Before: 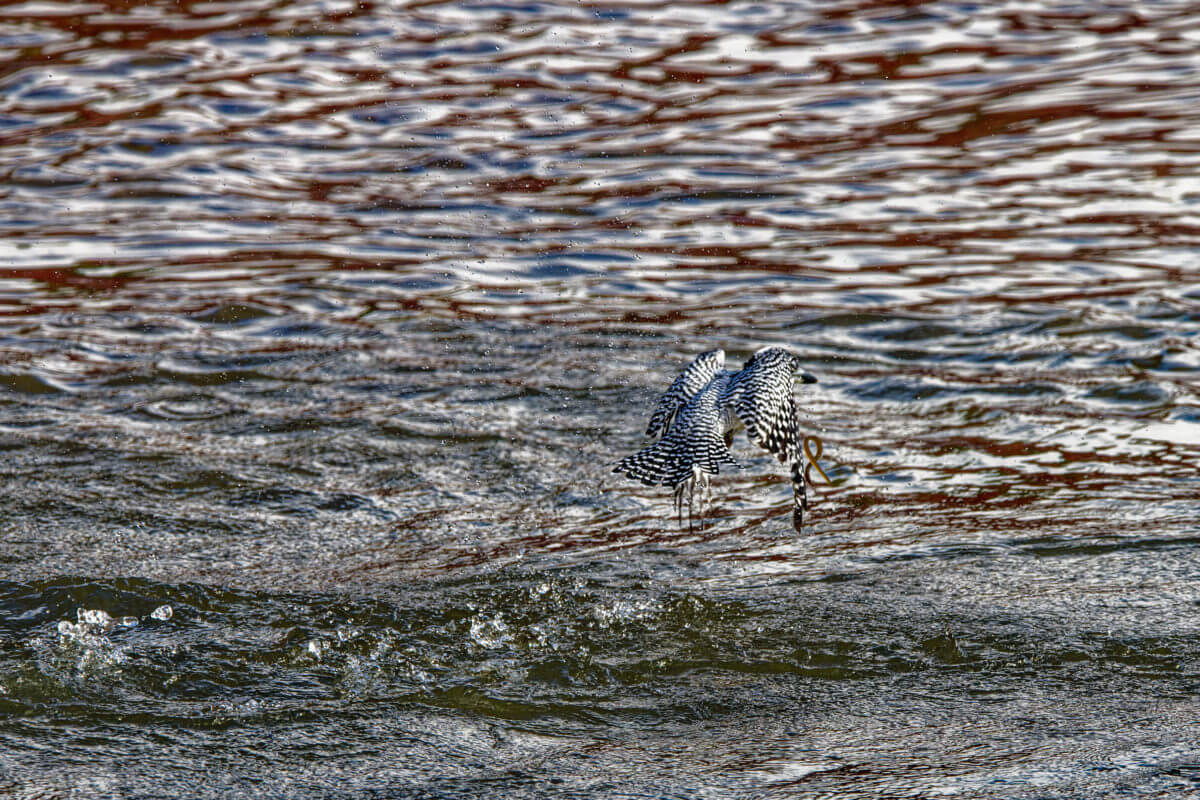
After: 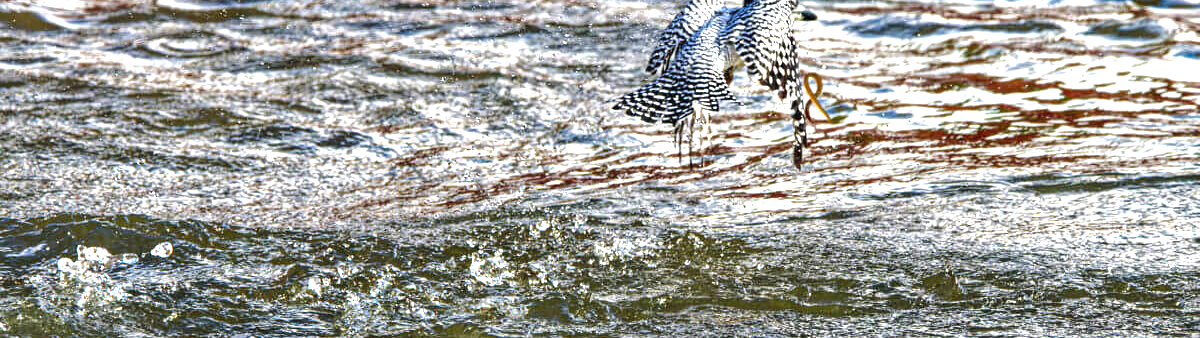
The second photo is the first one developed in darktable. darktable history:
crop: top 45.45%, bottom 12.29%
exposure: black level correction 0, exposure 1.446 EV, compensate exposure bias true, compensate highlight preservation false
